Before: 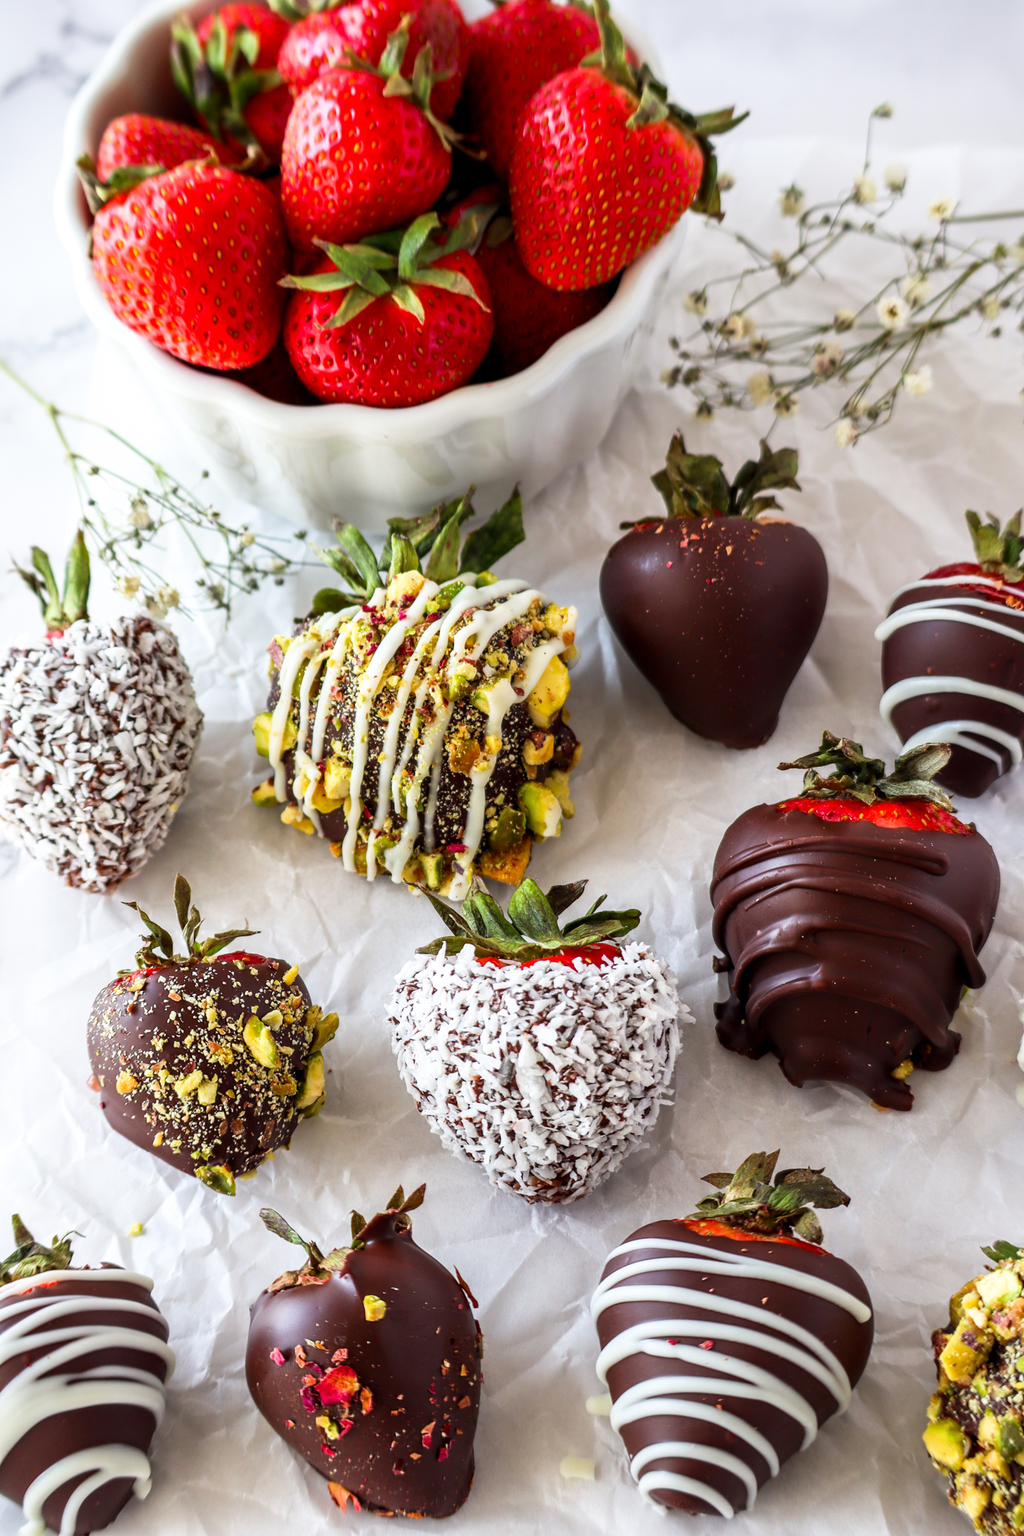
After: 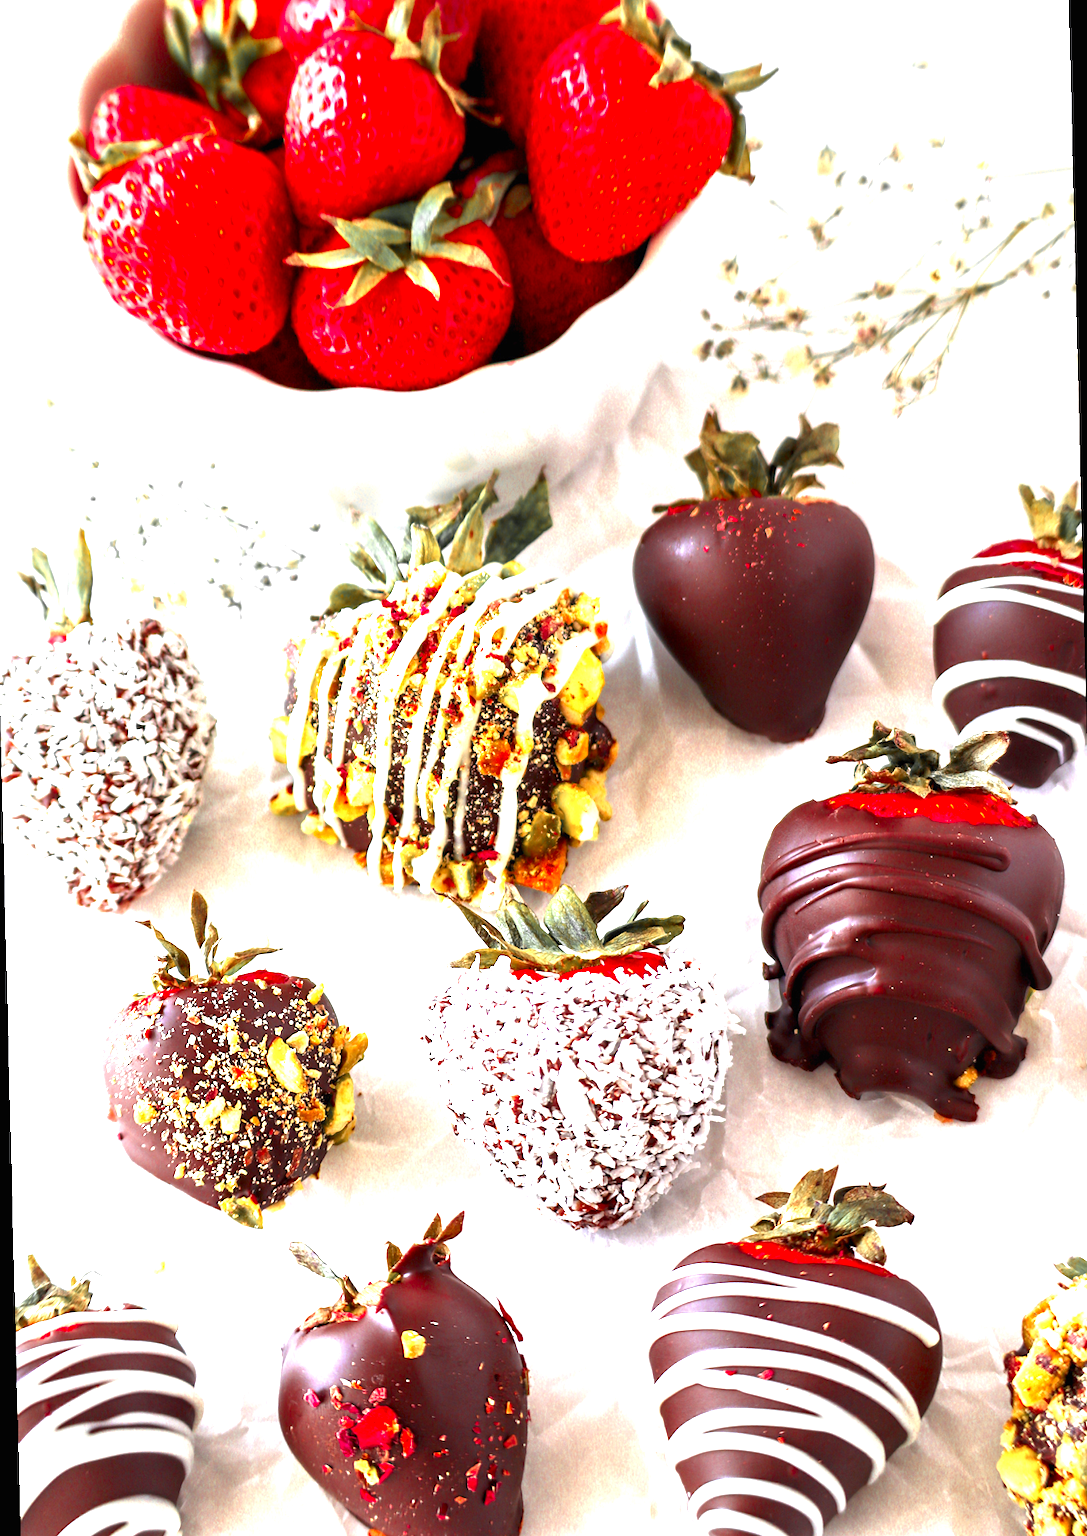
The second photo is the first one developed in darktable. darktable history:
exposure: black level correction 0, exposure 1.75 EV, compensate exposure bias true, compensate highlight preservation false
rotate and perspective: rotation -1.42°, crop left 0.016, crop right 0.984, crop top 0.035, crop bottom 0.965
color zones: curves: ch0 [(0, 0.363) (0.128, 0.373) (0.25, 0.5) (0.402, 0.407) (0.521, 0.525) (0.63, 0.559) (0.729, 0.662) (0.867, 0.471)]; ch1 [(0, 0.515) (0.136, 0.618) (0.25, 0.5) (0.378, 0) (0.516, 0) (0.622, 0.593) (0.737, 0.819) (0.87, 0.593)]; ch2 [(0, 0.529) (0.128, 0.471) (0.282, 0.451) (0.386, 0.662) (0.516, 0.525) (0.633, 0.554) (0.75, 0.62) (0.875, 0.441)]
